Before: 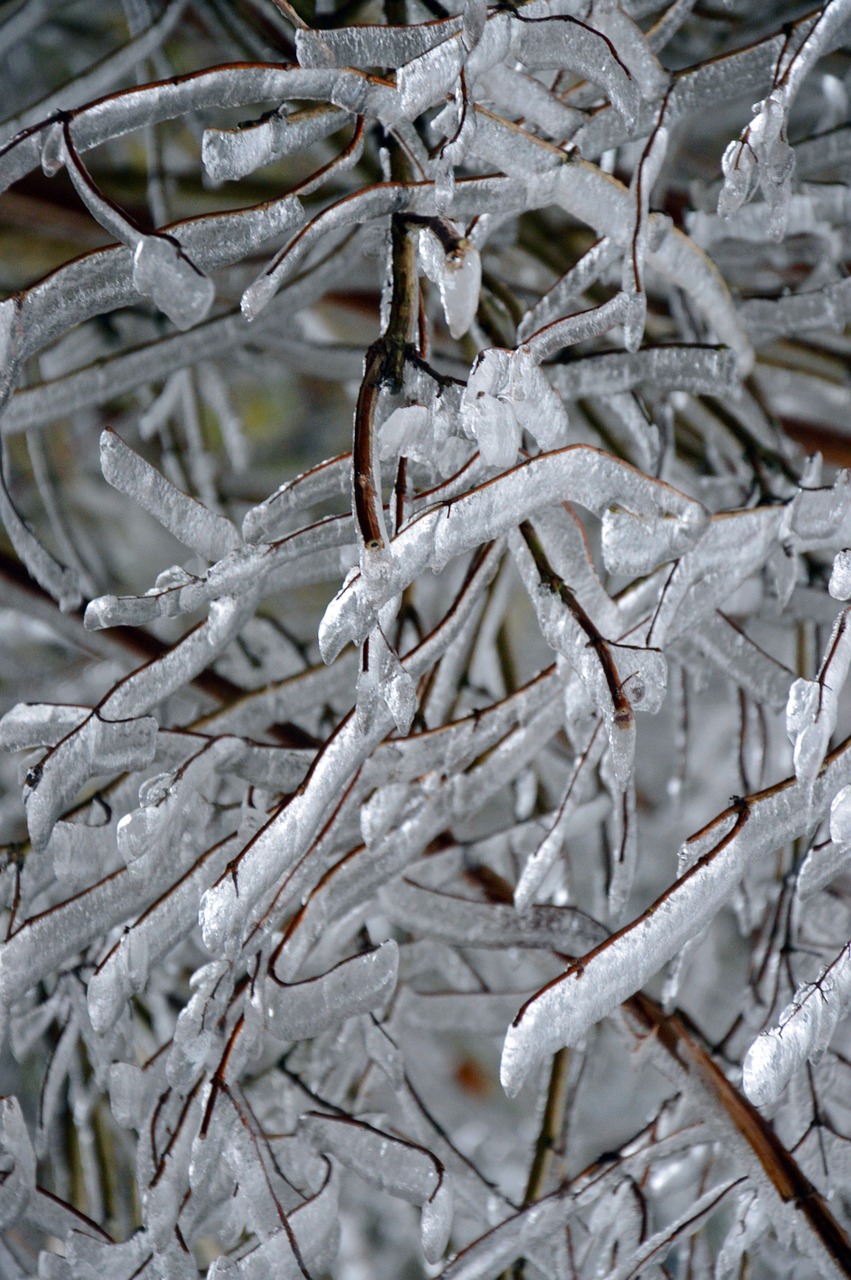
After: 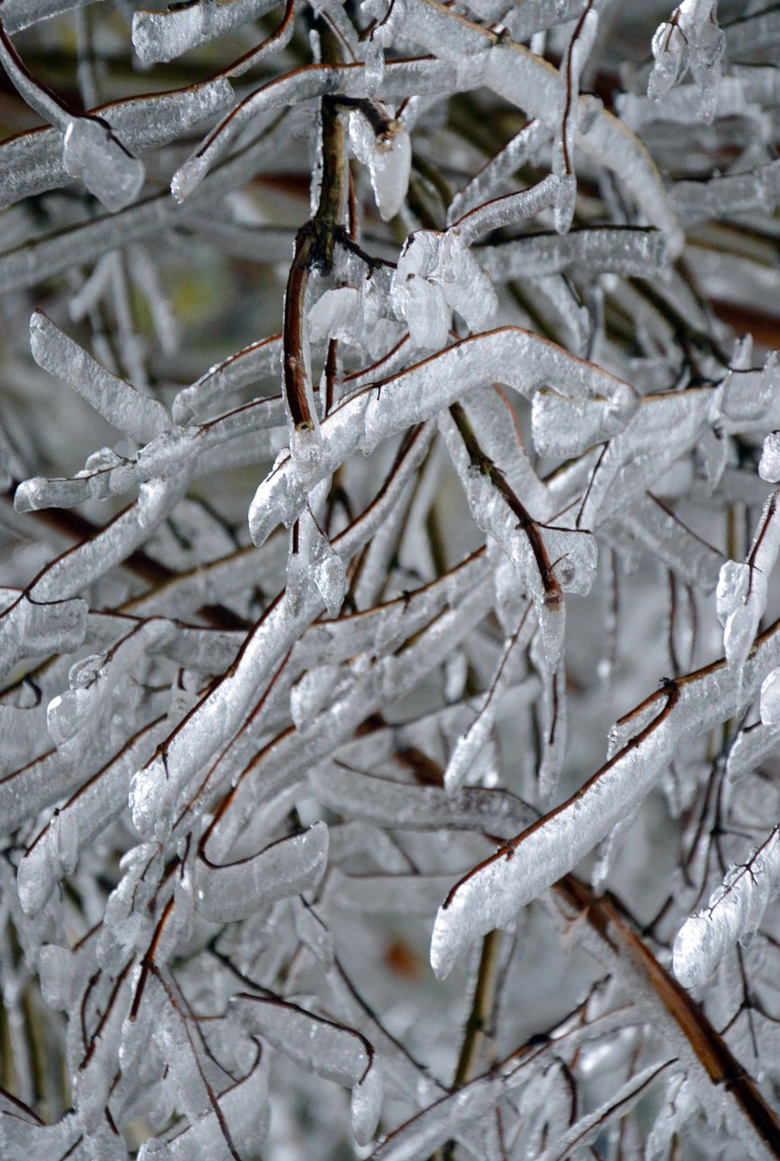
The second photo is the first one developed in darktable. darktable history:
crop and rotate: left 8.322%, top 9.282%
